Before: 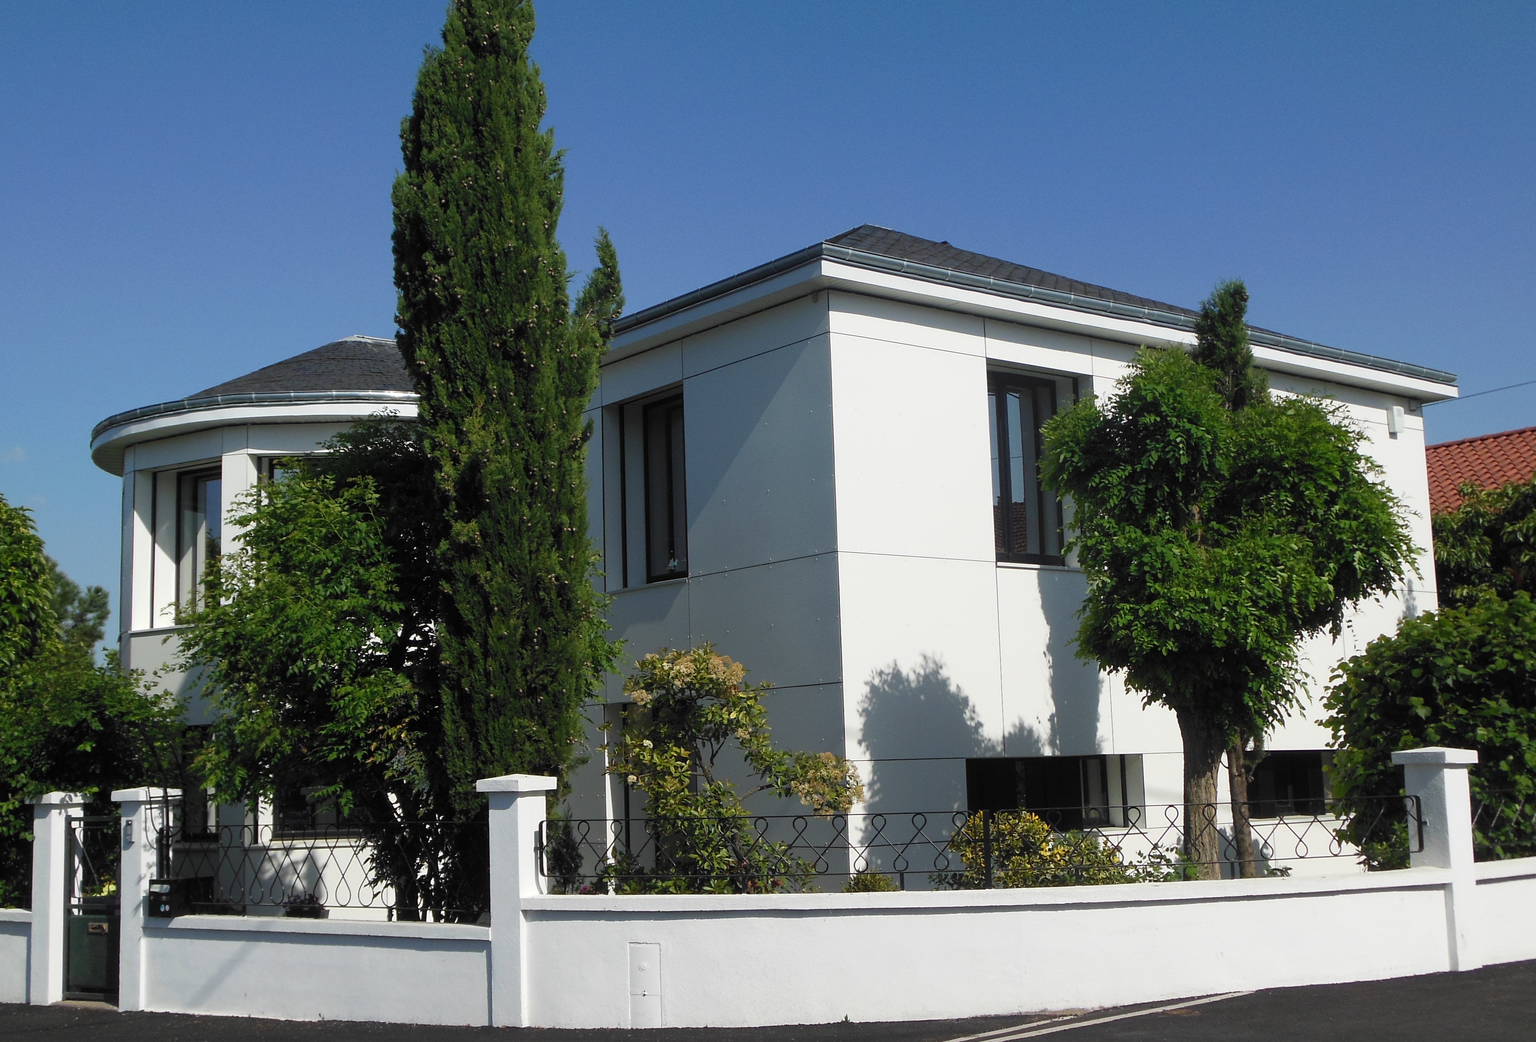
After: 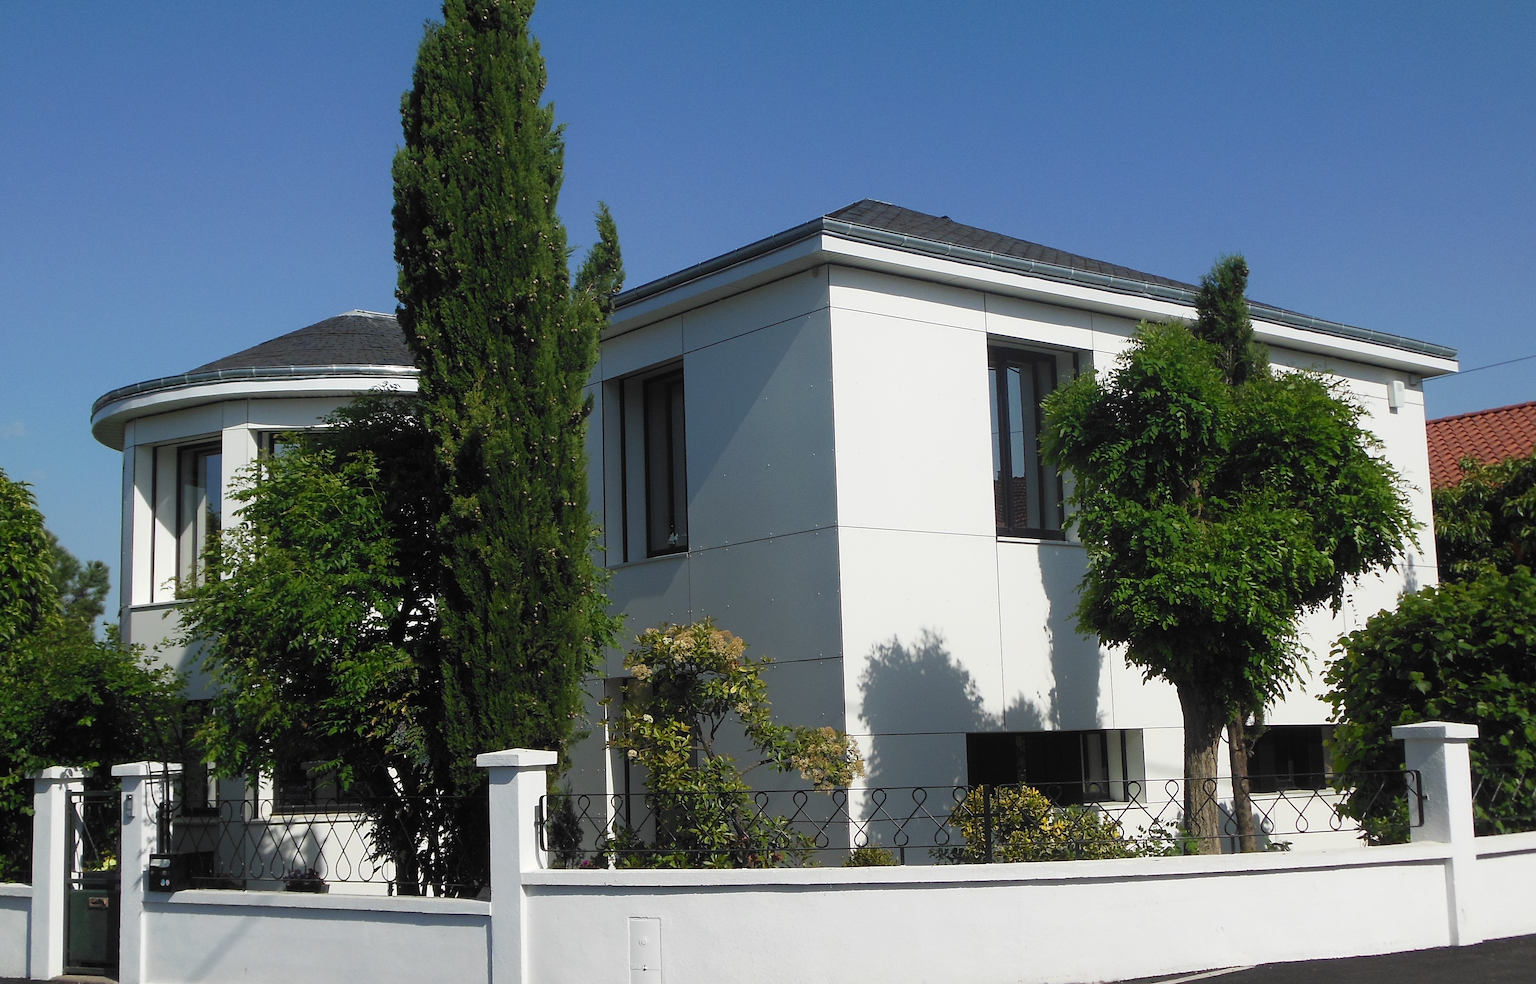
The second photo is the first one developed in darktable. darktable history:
local contrast: mode bilateral grid, contrast 100, coarseness 100, detail 91%, midtone range 0.2
sharpen: radius 1.458, amount 0.398, threshold 1.271
crop and rotate: top 2.479%, bottom 3.018%
